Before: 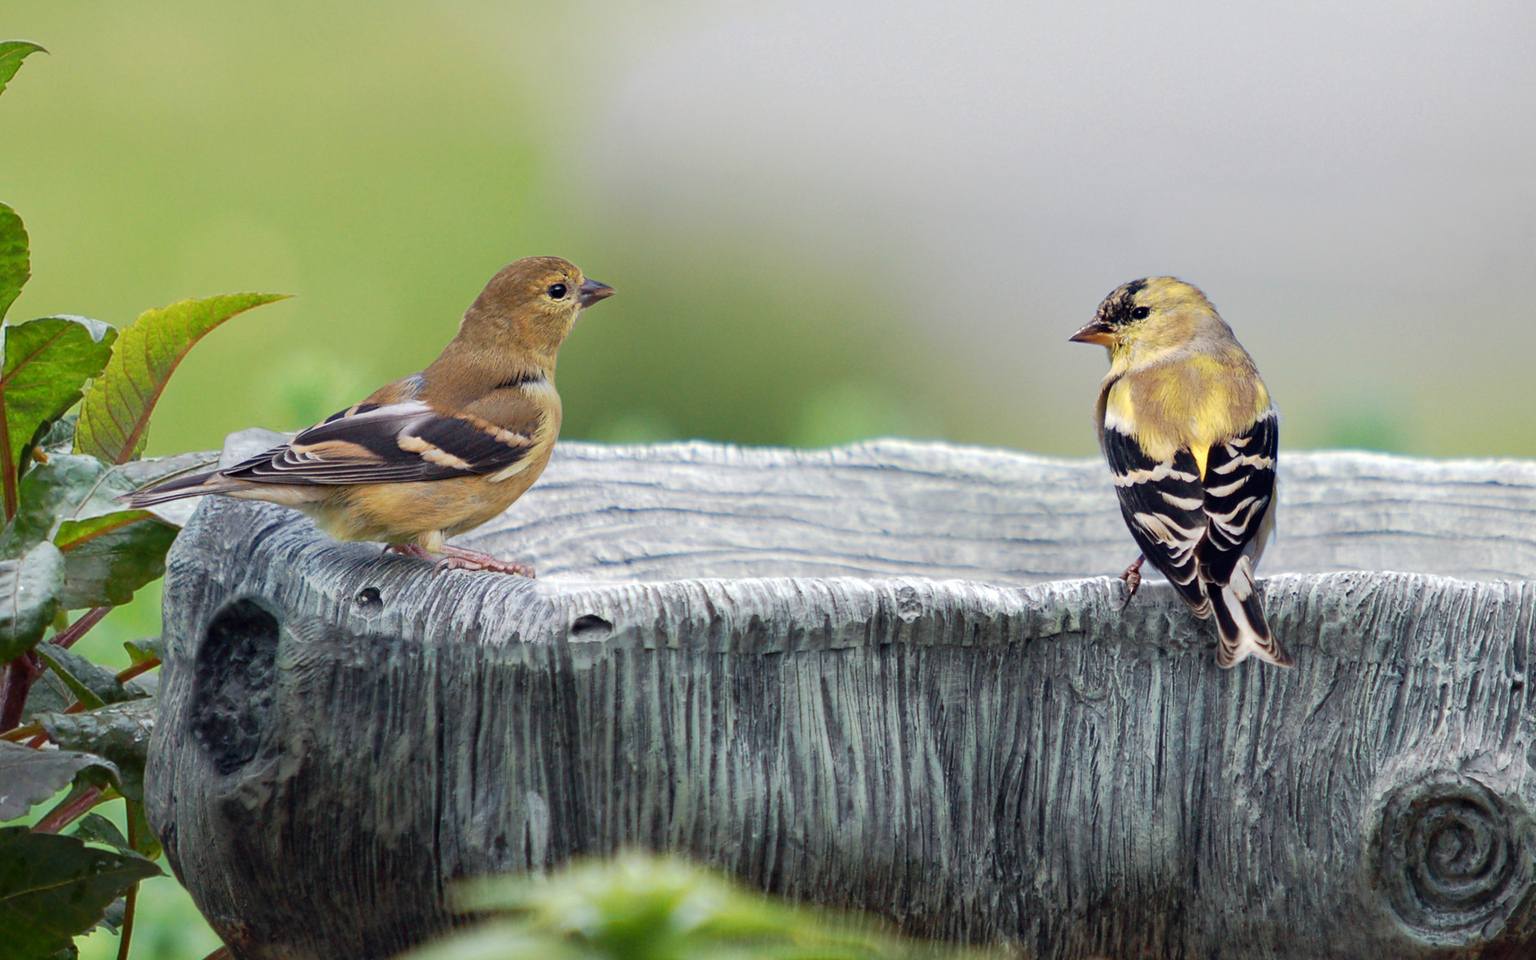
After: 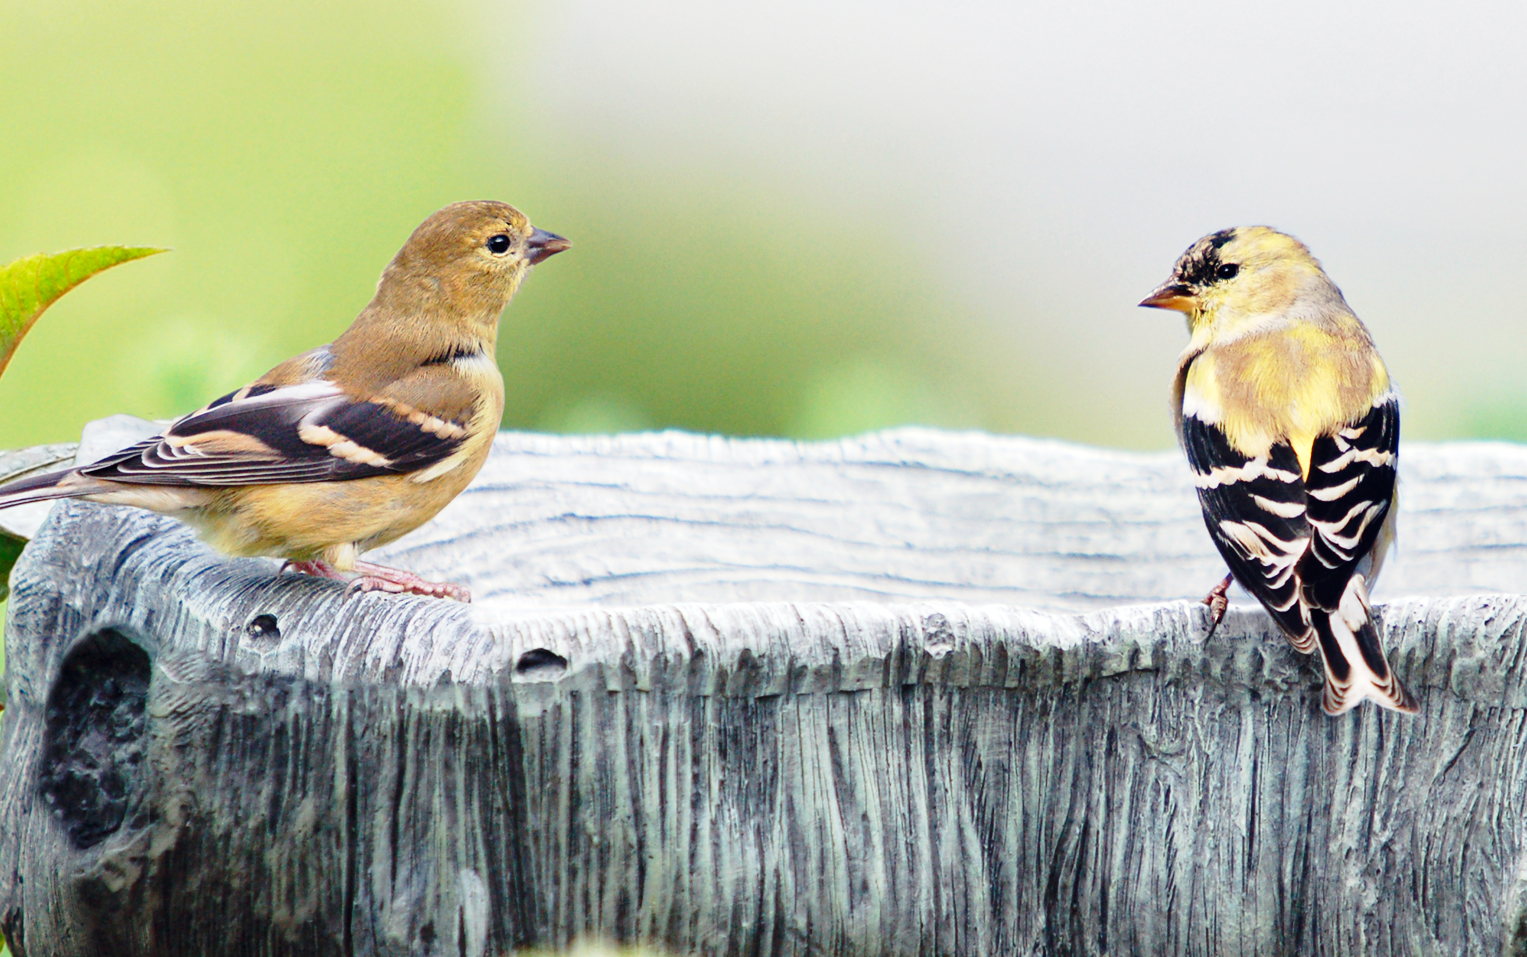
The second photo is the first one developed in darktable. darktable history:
crop and rotate: left 10.346%, top 10.007%, right 10.09%, bottom 10.243%
base curve: curves: ch0 [(0, 0) (0.028, 0.03) (0.121, 0.232) (0.46, 0.748) (0.859, 0.968) (1, 1)], preserve colors none
